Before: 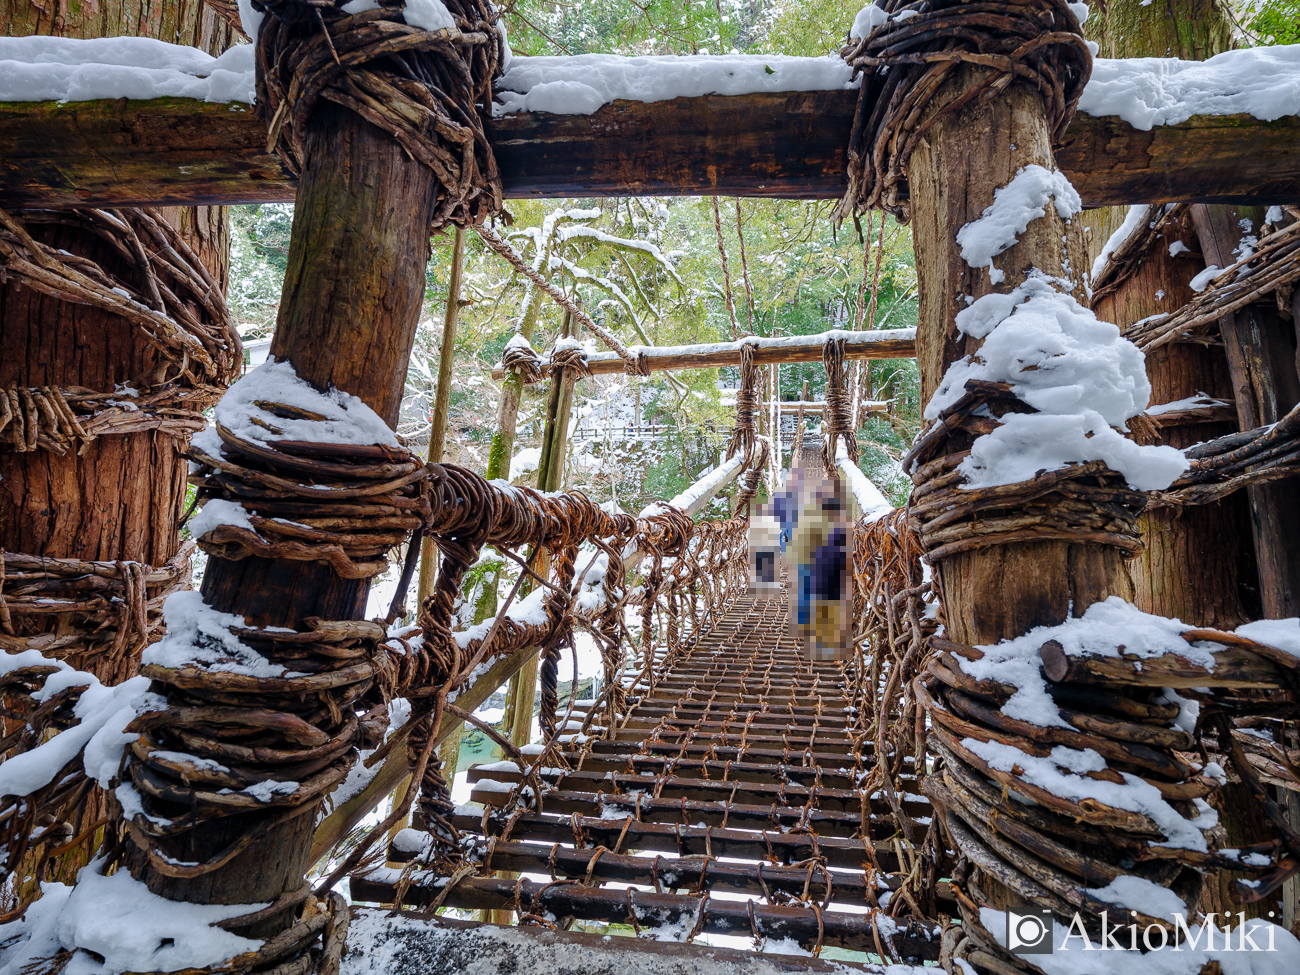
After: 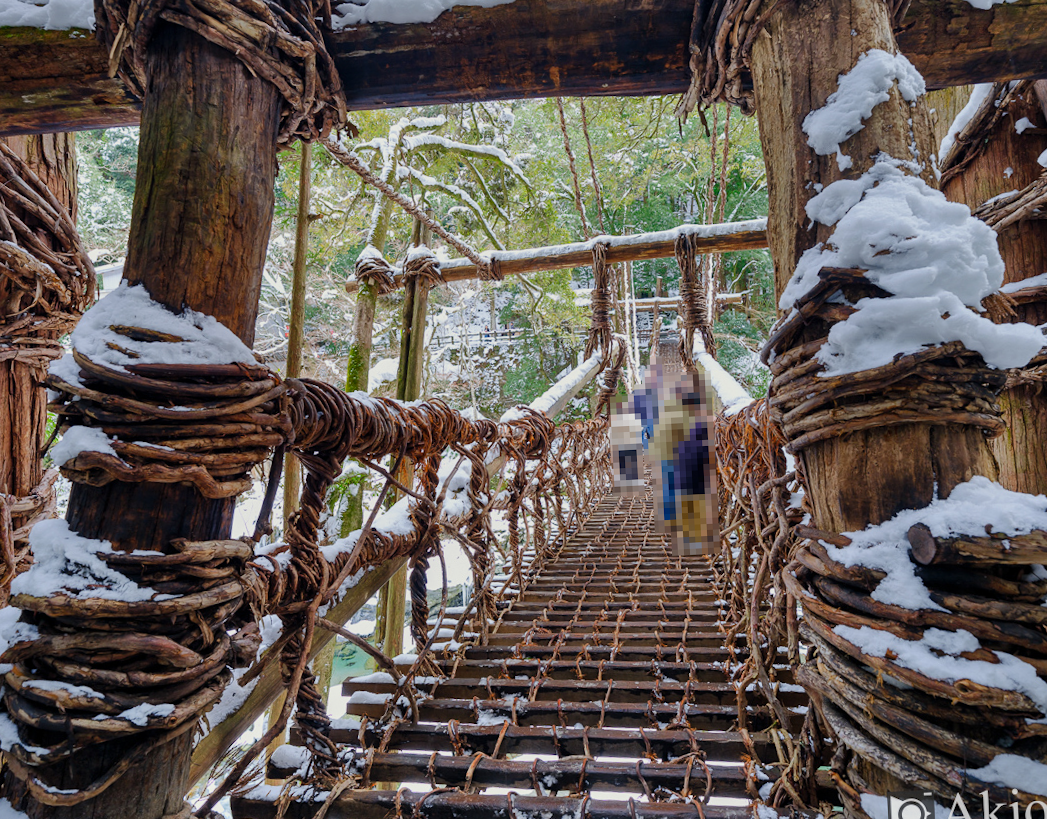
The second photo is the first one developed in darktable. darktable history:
split-toning: shadows › saturation 0.61, highlights › saturation 0.58, balance -28.74, compress 87.36%
crop: left 9.807%, top 6.259%, right 7.334%, bottom 2.177%
rotate and perspective: rotation -3°, crop left 0.031, crop right 0.968, crop top 0.07, crop bottom 0.93
shadows and highlights: shadows 80.73, white point adjustment -9.07, highlights -61.46, soften with gaussian
